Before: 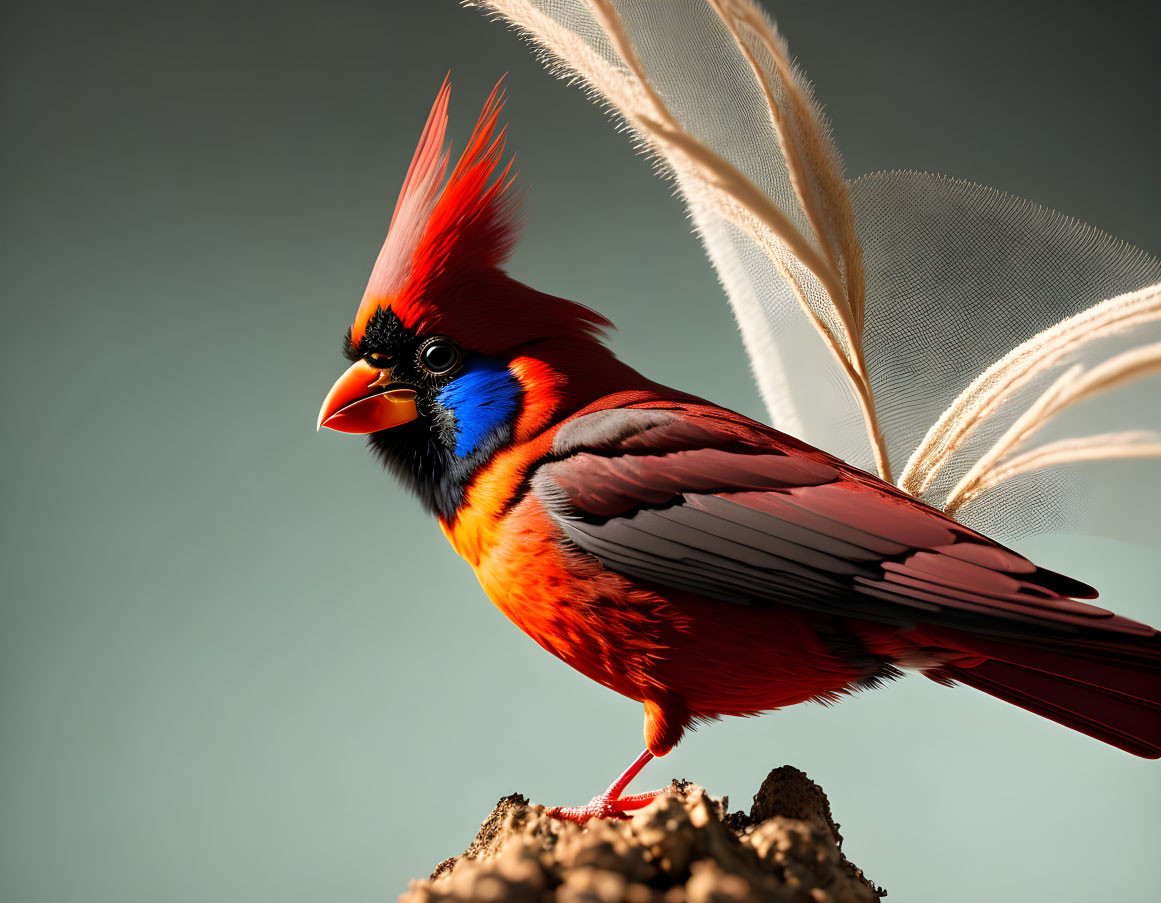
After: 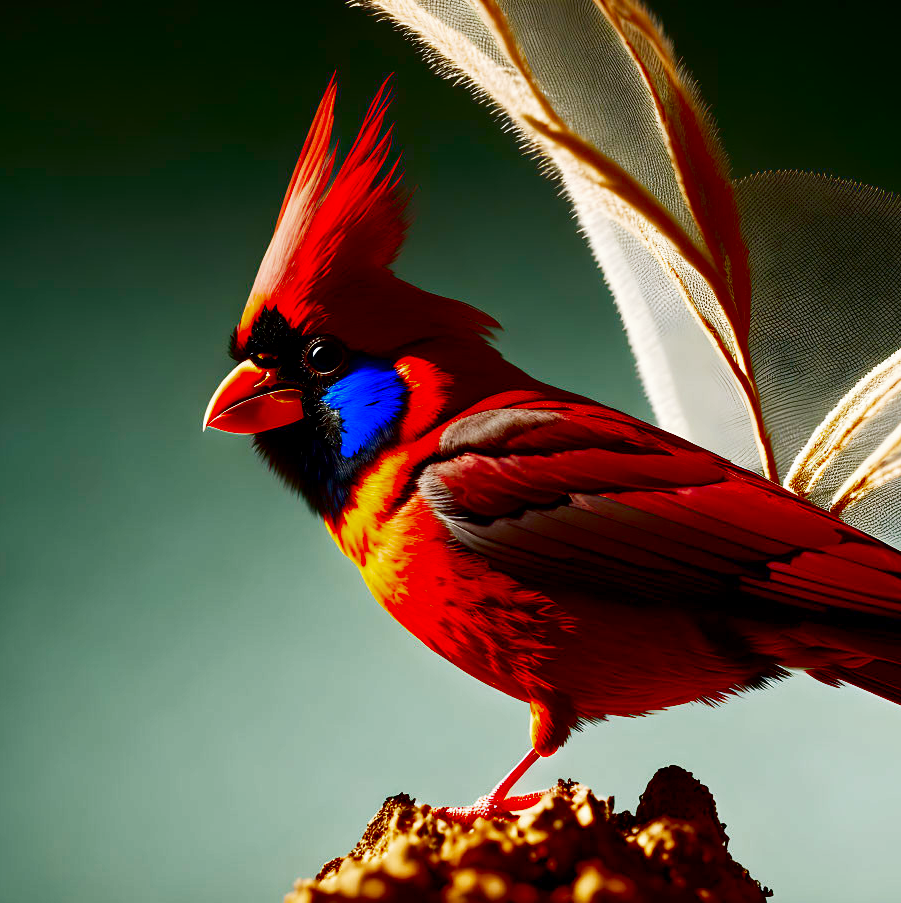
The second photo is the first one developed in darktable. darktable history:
crop: left 9.873%, right 12.515%
base curve: curves: ch0 [(0, 0) (0.028, 0.03) (0.121, 0.232) (0.46, 0.748) (0.859, 0.968) (1, 1)], preserve colors none
contrast brightness saturation: brightness -0.994, saturation 0.982
